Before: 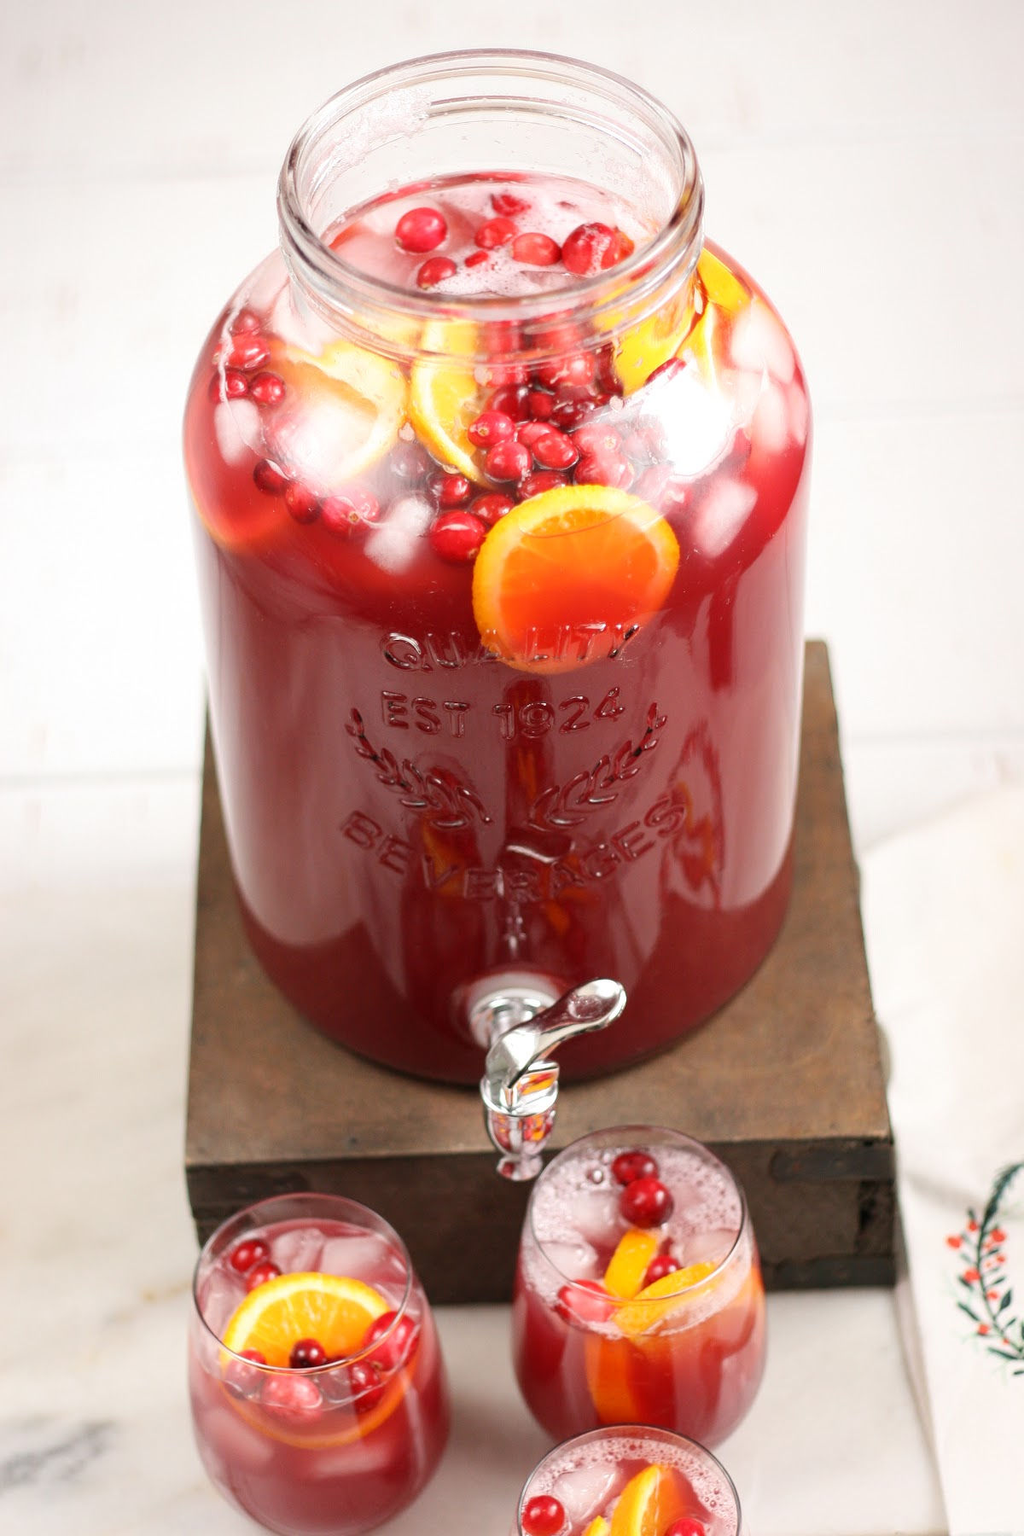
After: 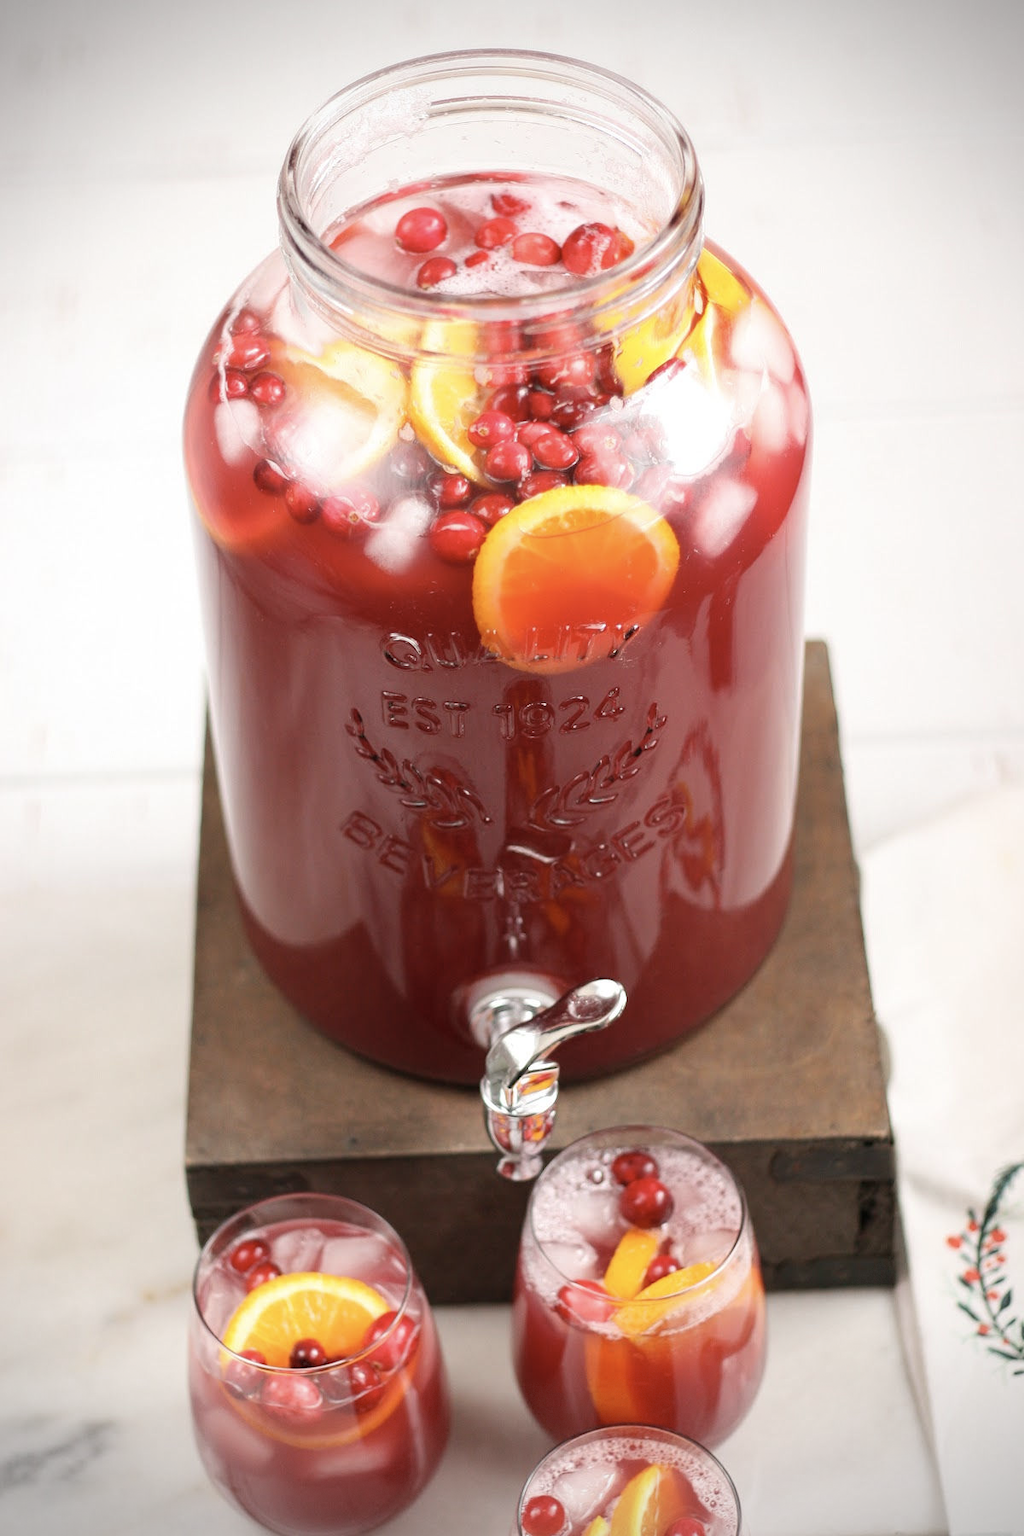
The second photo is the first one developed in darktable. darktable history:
vignetting: dithering 8-bit output, unbound false
contrast brightness saturation: saturation -0.17
